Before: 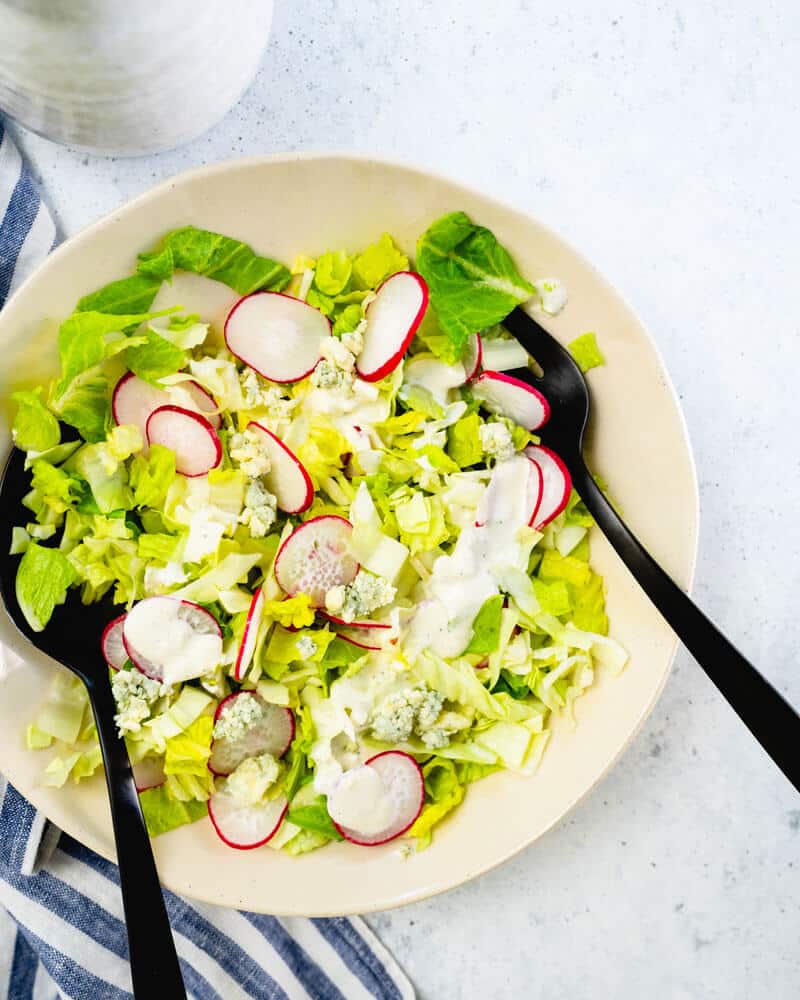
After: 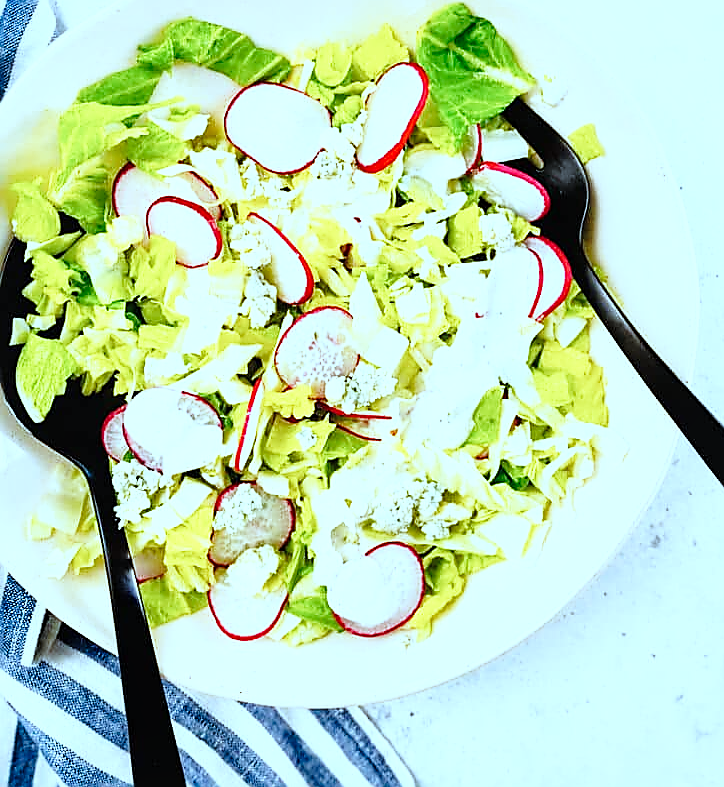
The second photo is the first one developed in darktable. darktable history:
crop: top 20.916%, right 9.437%, bottom 0.316%
color correction: highlights a* -9.73, highlights b* -21.22
tone equalizer: on, module defaults
local contrast: mode bilateral grid, contrast 25, coarseness 60, detail 151%, midtone range 0.2
sharpen: radius 1.4, amount 1.25, threshold 0.7
base curve: curves: ch0 [(0, 0) (0.028, 0.03) (0.121, 0.232) (0.46, 0.748) (0.859, 0.968) (1, 1)], preserve colors none
